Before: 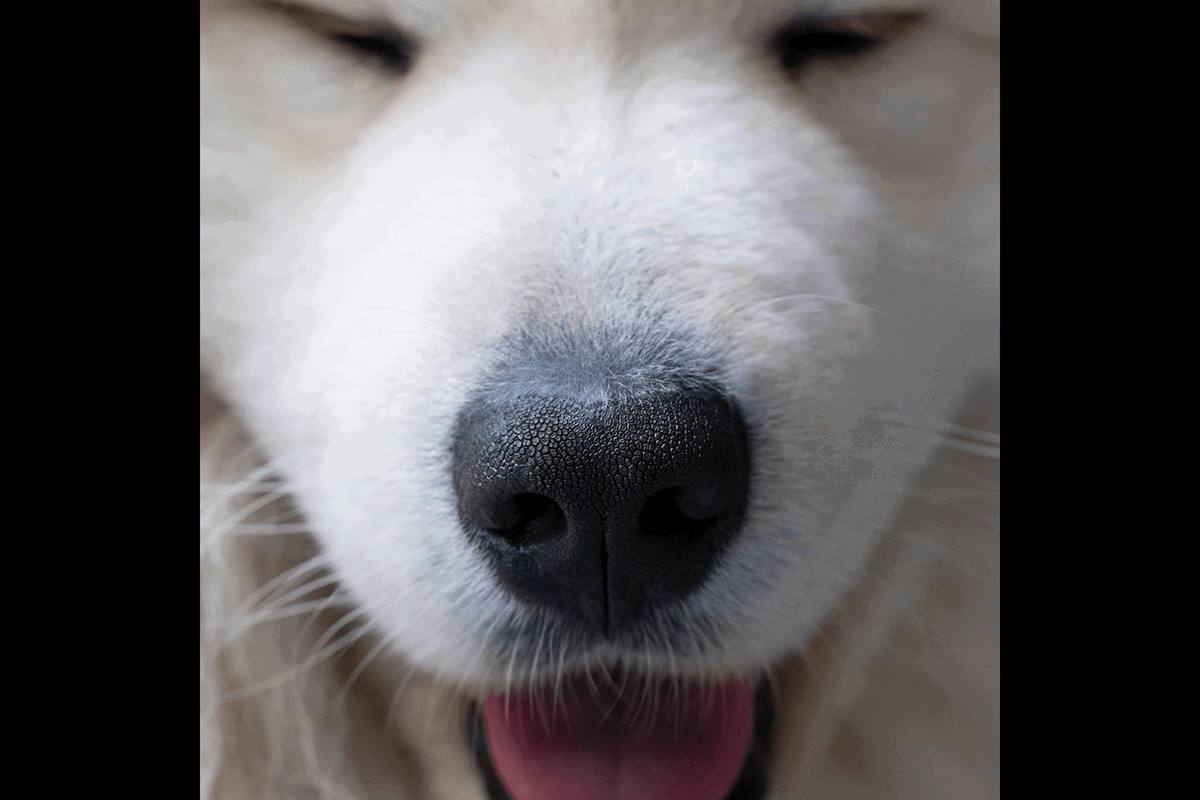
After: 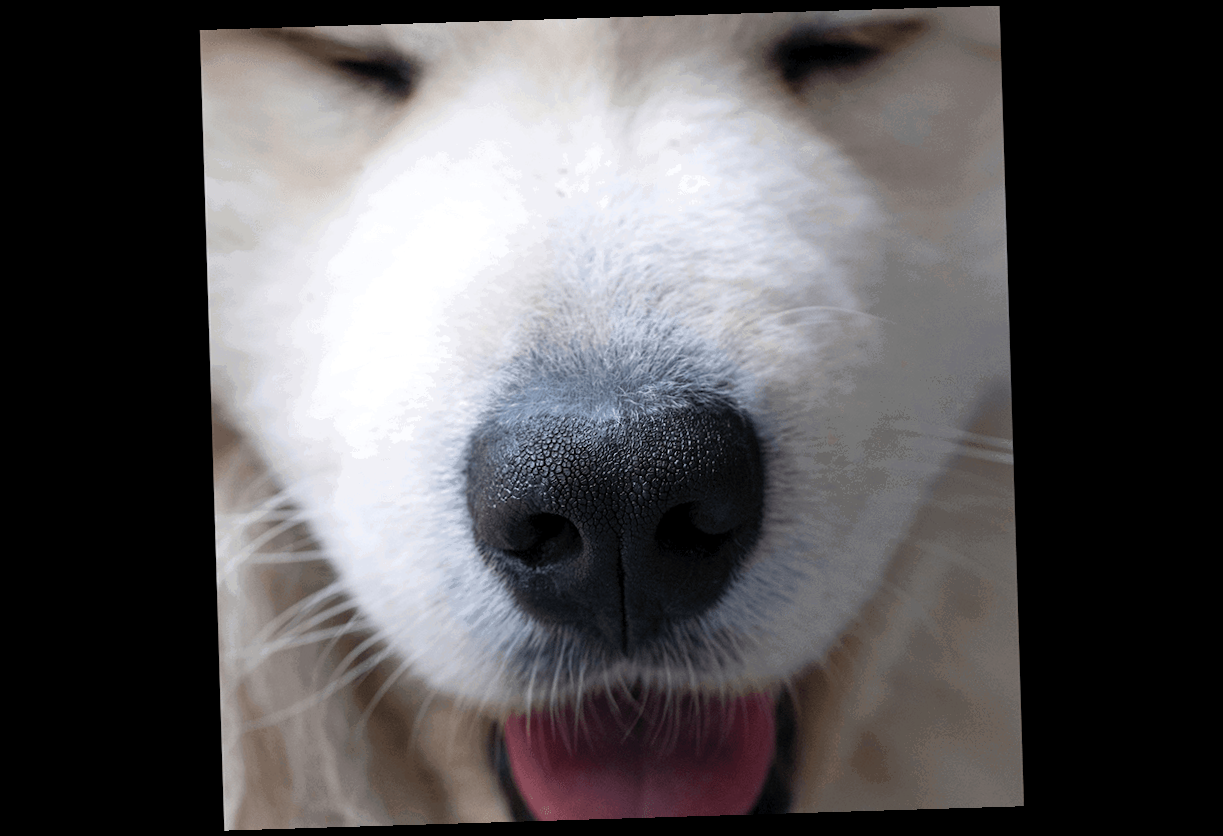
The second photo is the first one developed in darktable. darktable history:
levels: levels [0, 0.474, 0.947]
rotate and perspective: rotation -1.75°, automatic cropping off
